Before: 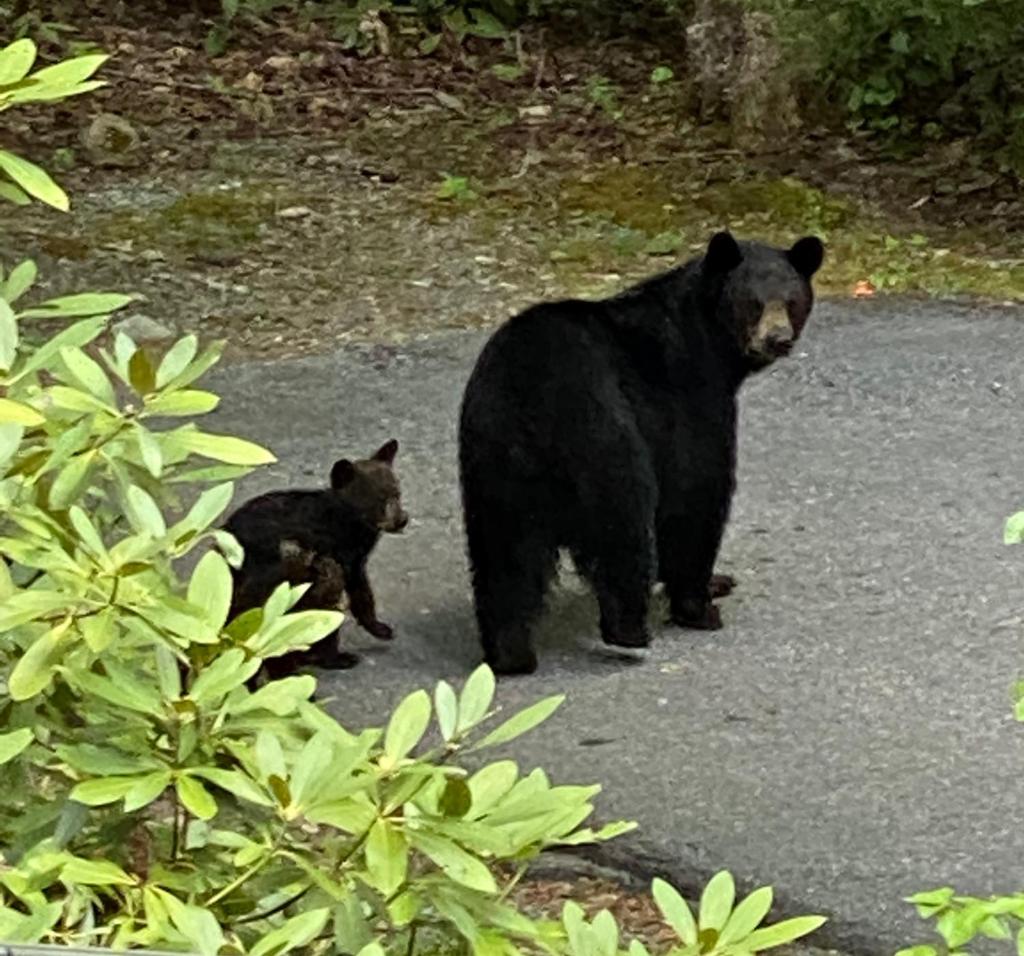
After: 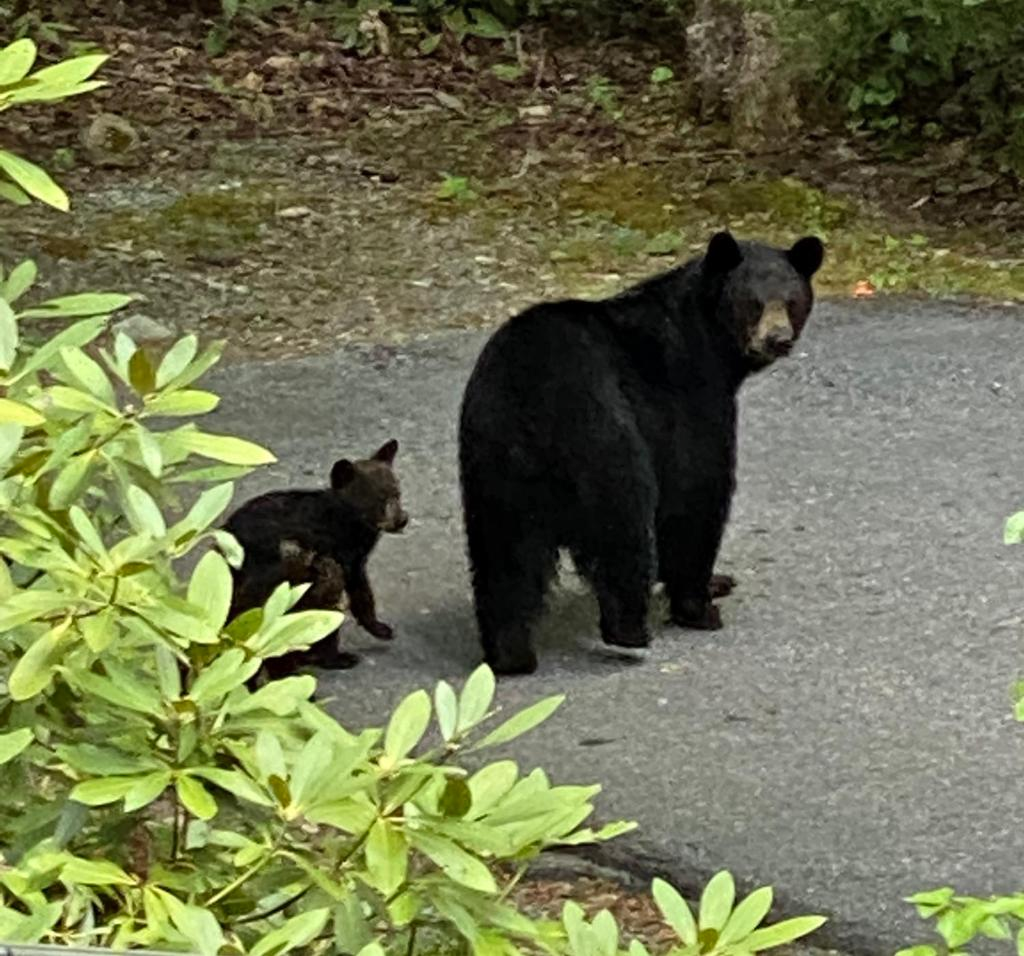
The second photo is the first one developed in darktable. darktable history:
shadows and highlights: shadows 31.75, highlights -32.84, soften with gaussian
